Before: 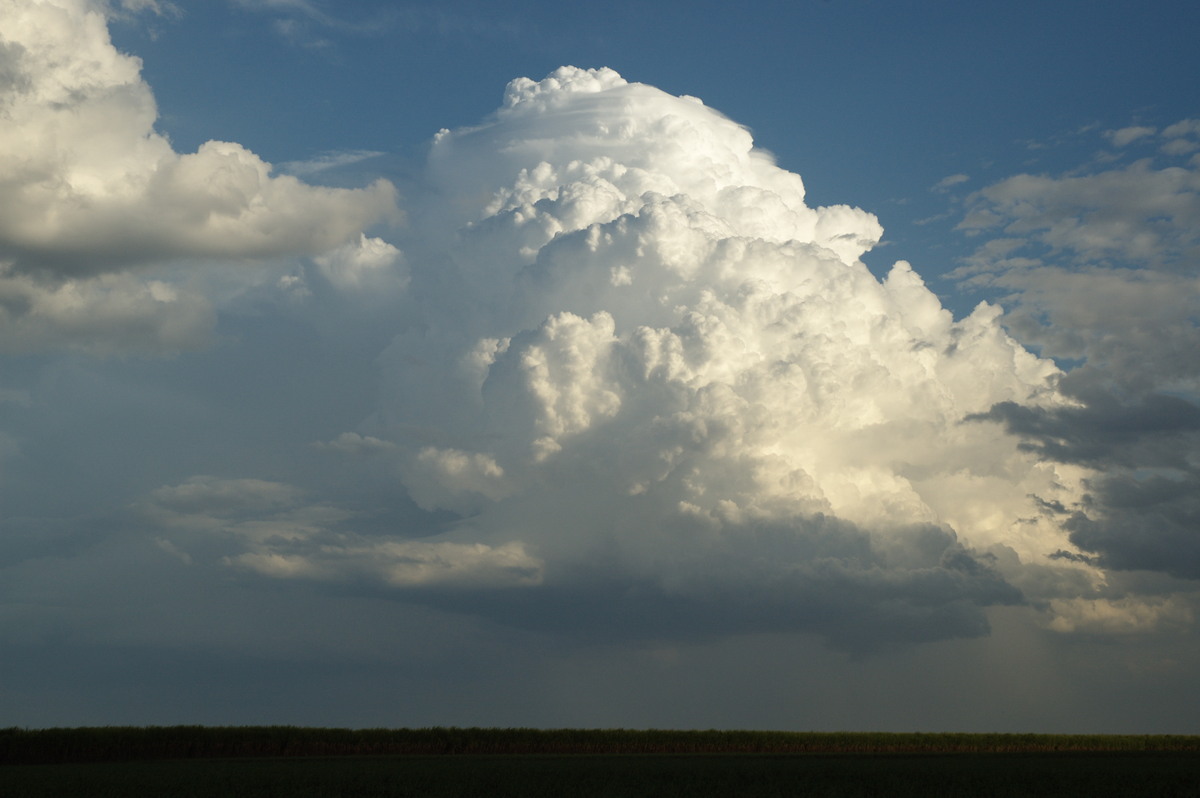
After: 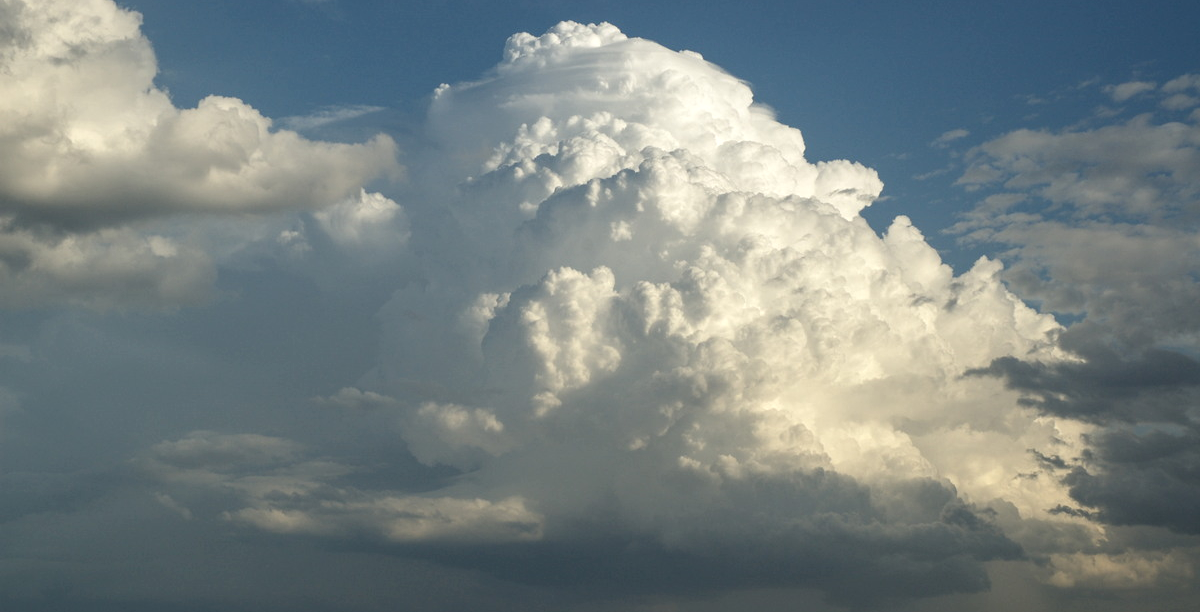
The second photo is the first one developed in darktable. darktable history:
local contrast: on, module defaults
crop: top 5.667%, bottom 17.637%
